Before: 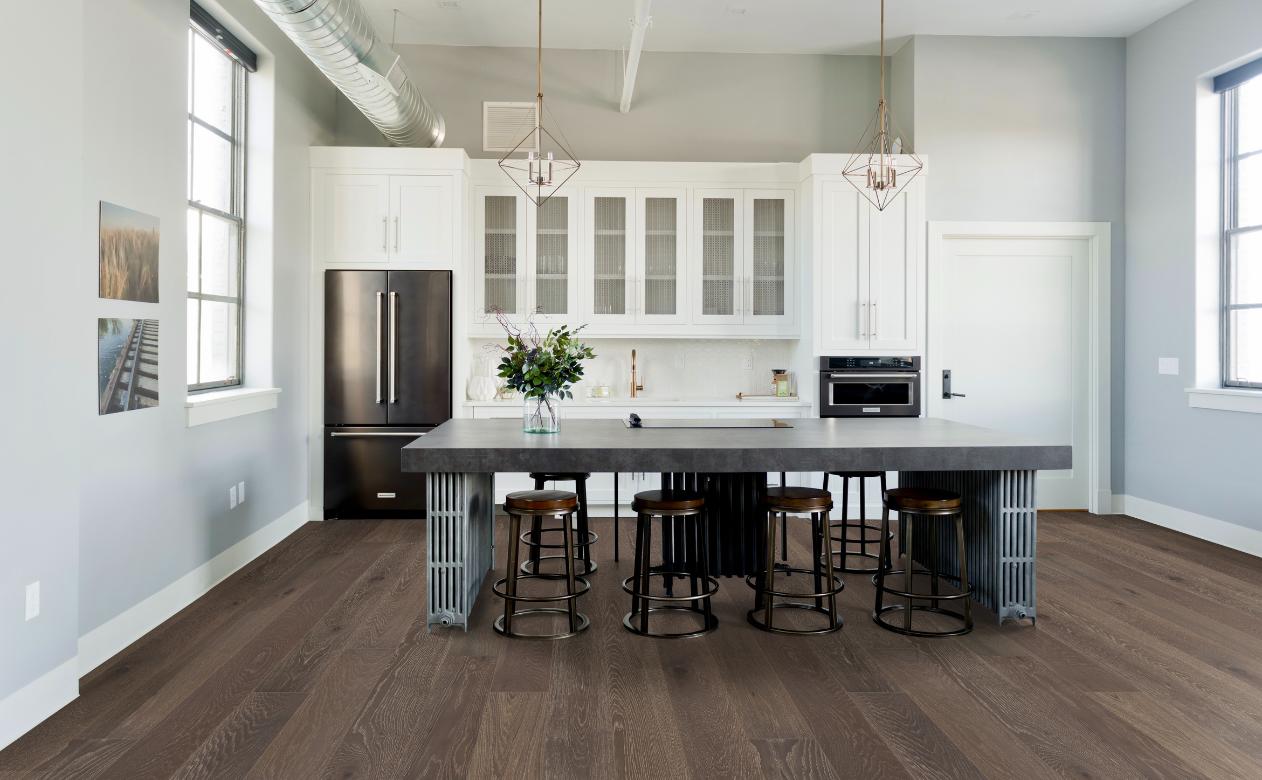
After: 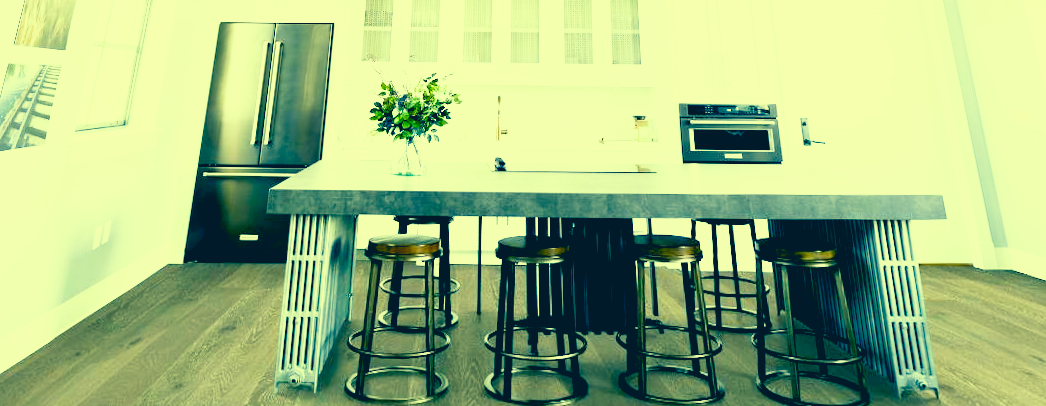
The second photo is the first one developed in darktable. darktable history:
color correction: highlights a* -15.58, highlights b* 40, shadows a* -40, shadows b* -26.18
rotate and perspective: rotation 0.72°, lens shift (vertical) -0.352, lens shift (horizontal) -0.051, crop left 0.152, crop right 0.859, crop top 0.019, crop bottom 0.964
exposure: black level correction 0.005, exposure 2.084 EV, compensate highlight preservation false
crop and rotate: top 23.043%, bottom 23.437%
sigmoid: contrast 1.22, skew 0.65
